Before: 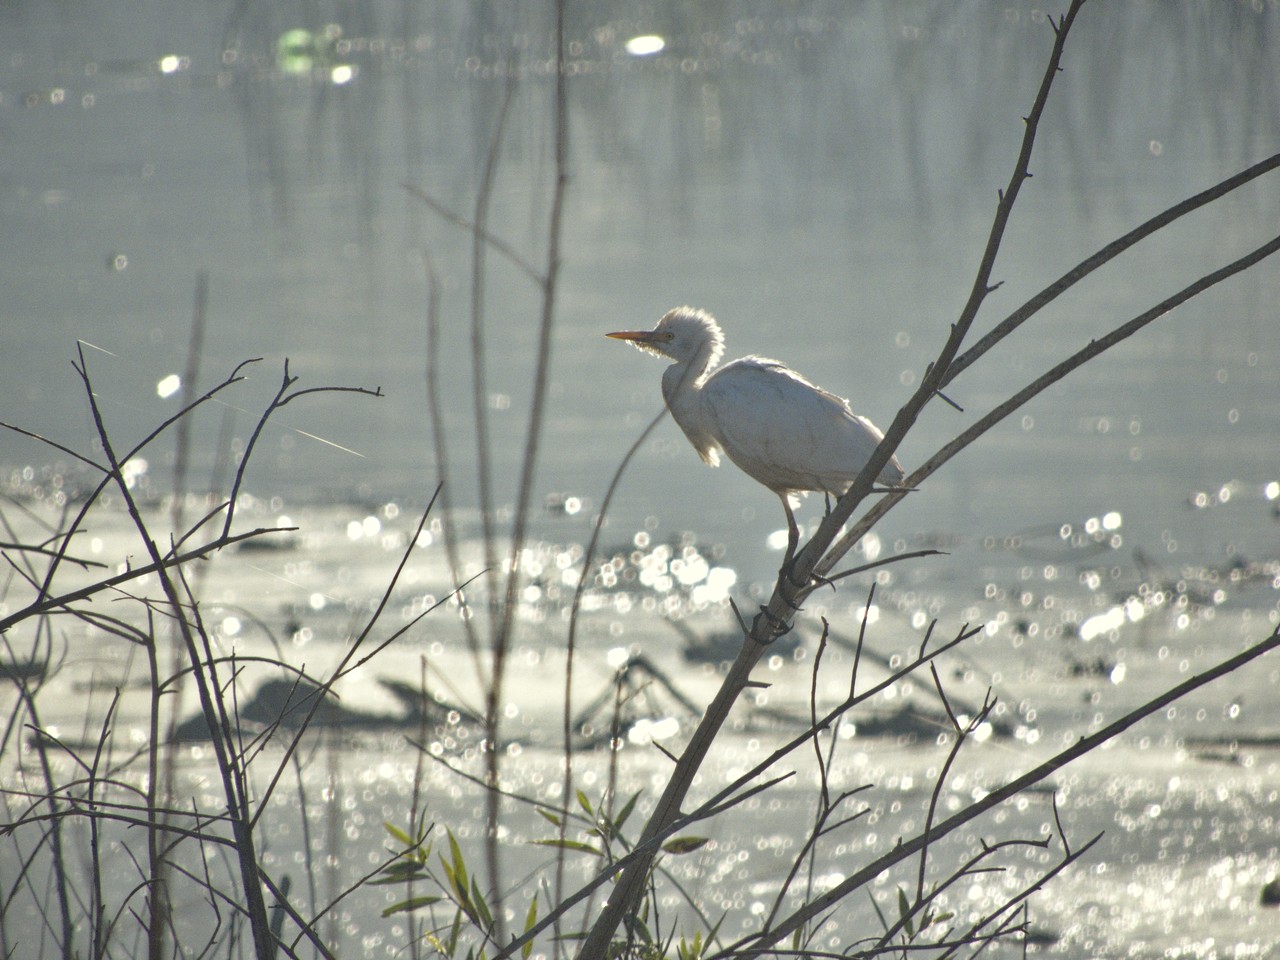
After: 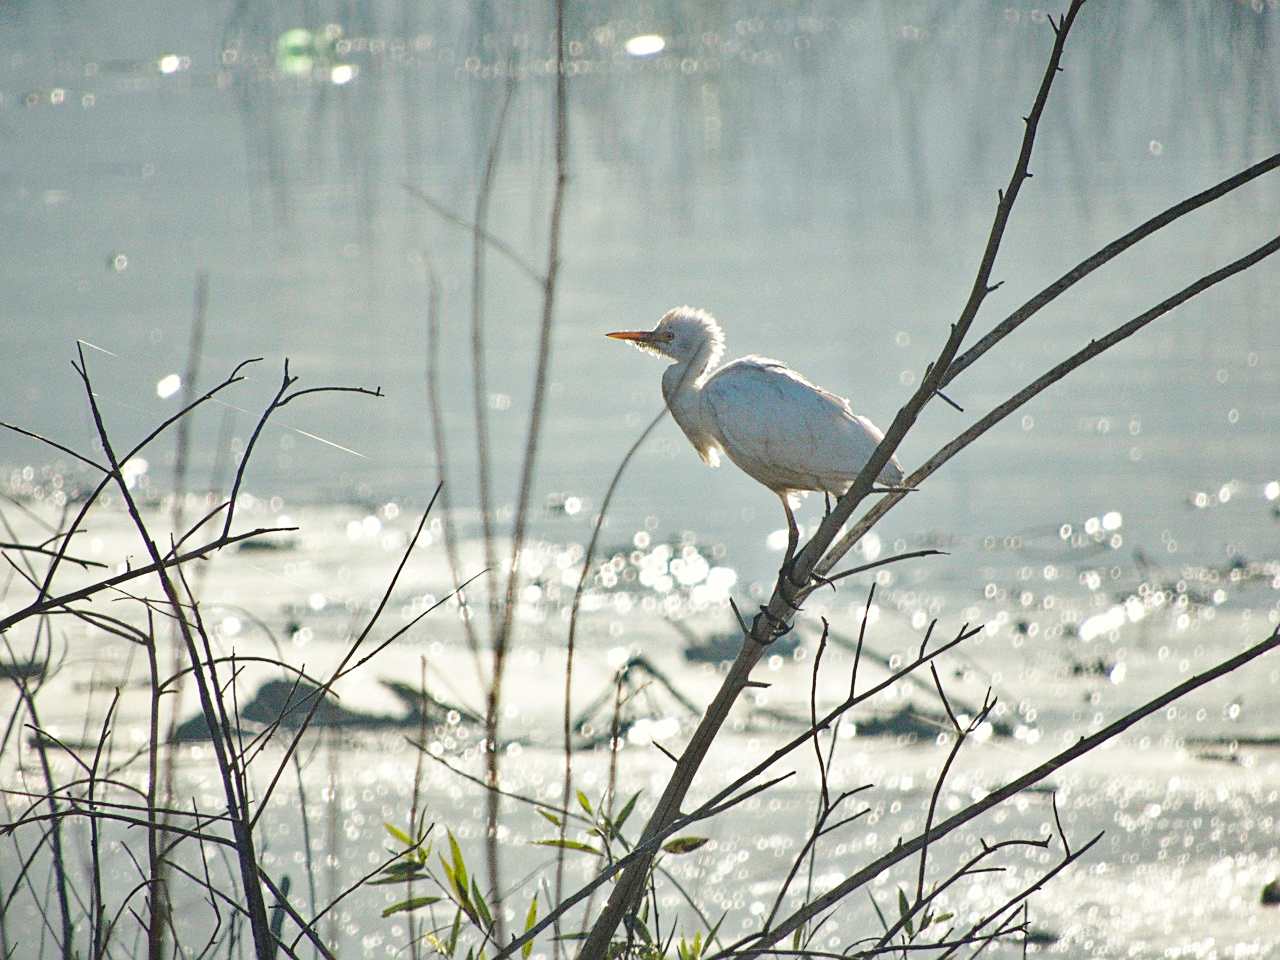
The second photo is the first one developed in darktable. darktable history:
sharpen: on, module defaults
base curve: curves: ch0 [(0, 0) (0.032, 0.025) (0.121, 0.166) (0.206, 0.329) (0.605, 0.79) (1, 1)], preserve colors none
